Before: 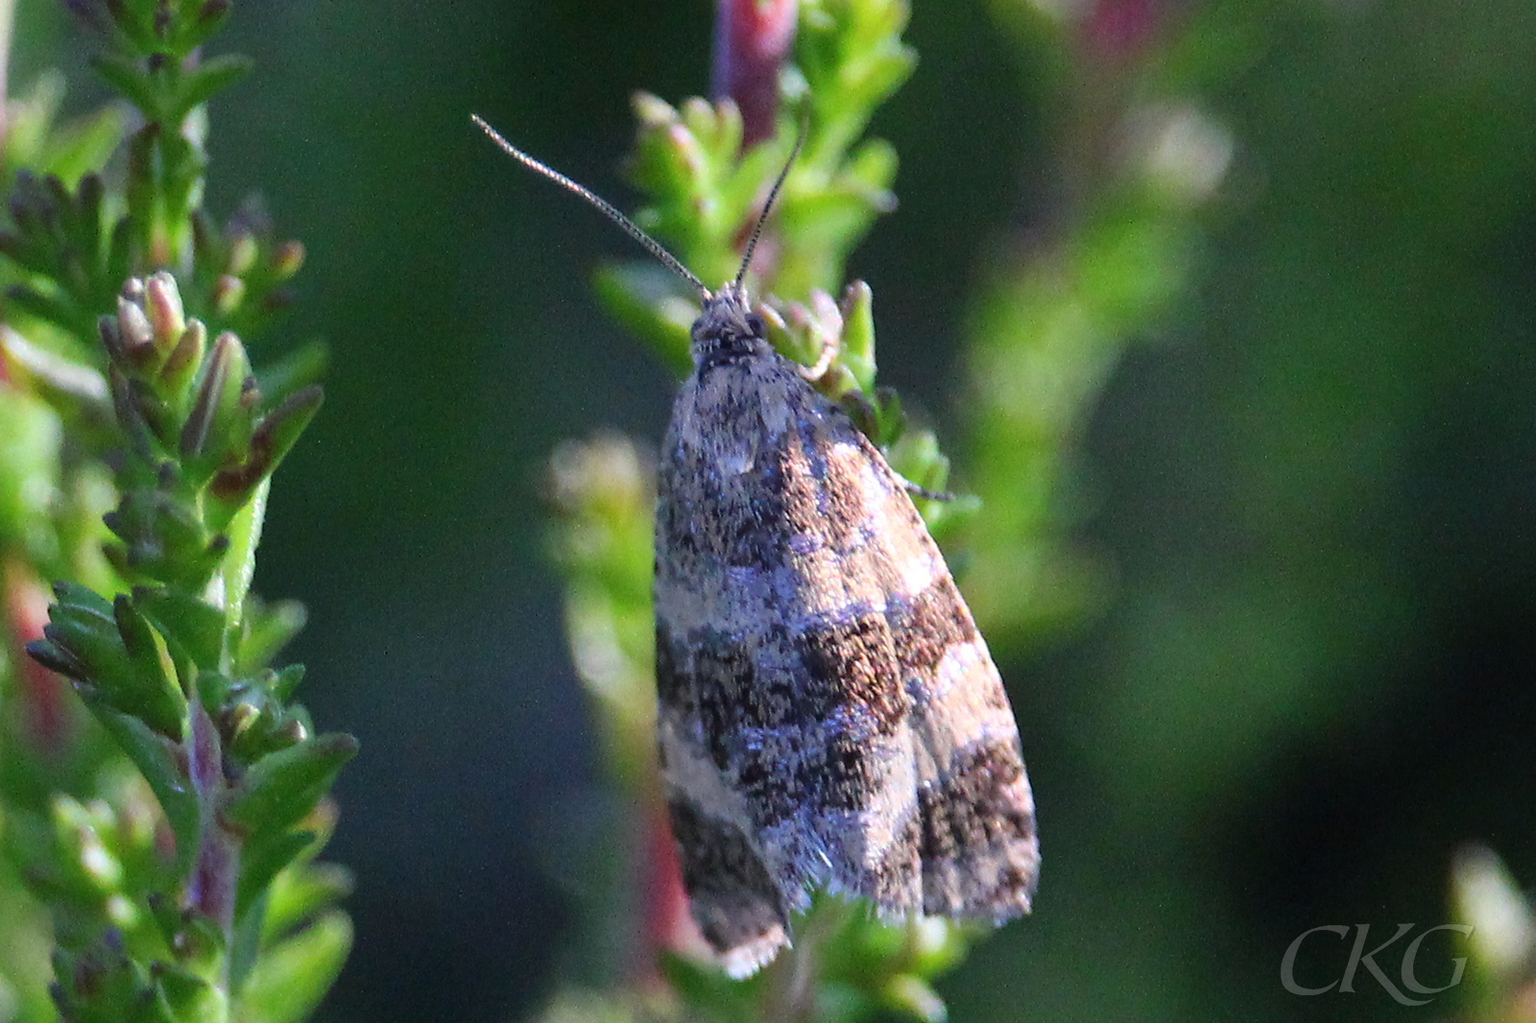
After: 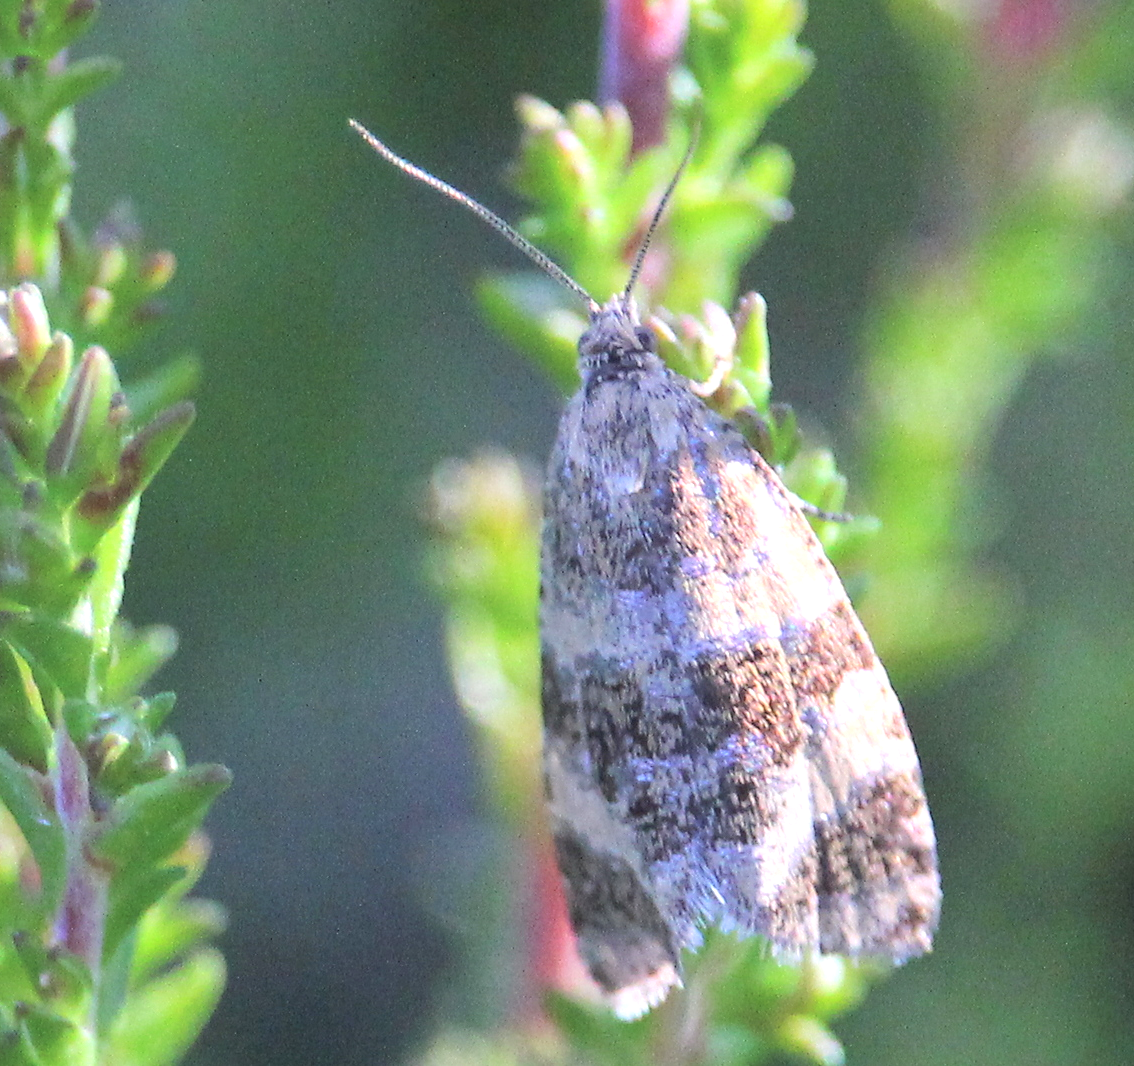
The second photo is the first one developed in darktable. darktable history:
crop and rotate: left 8.929%, right 20.134%
contrast brightness saturation: brightness 0.285
exposure: black level correction 0, exposure 0.499 EV, compensate highlight preservation false
